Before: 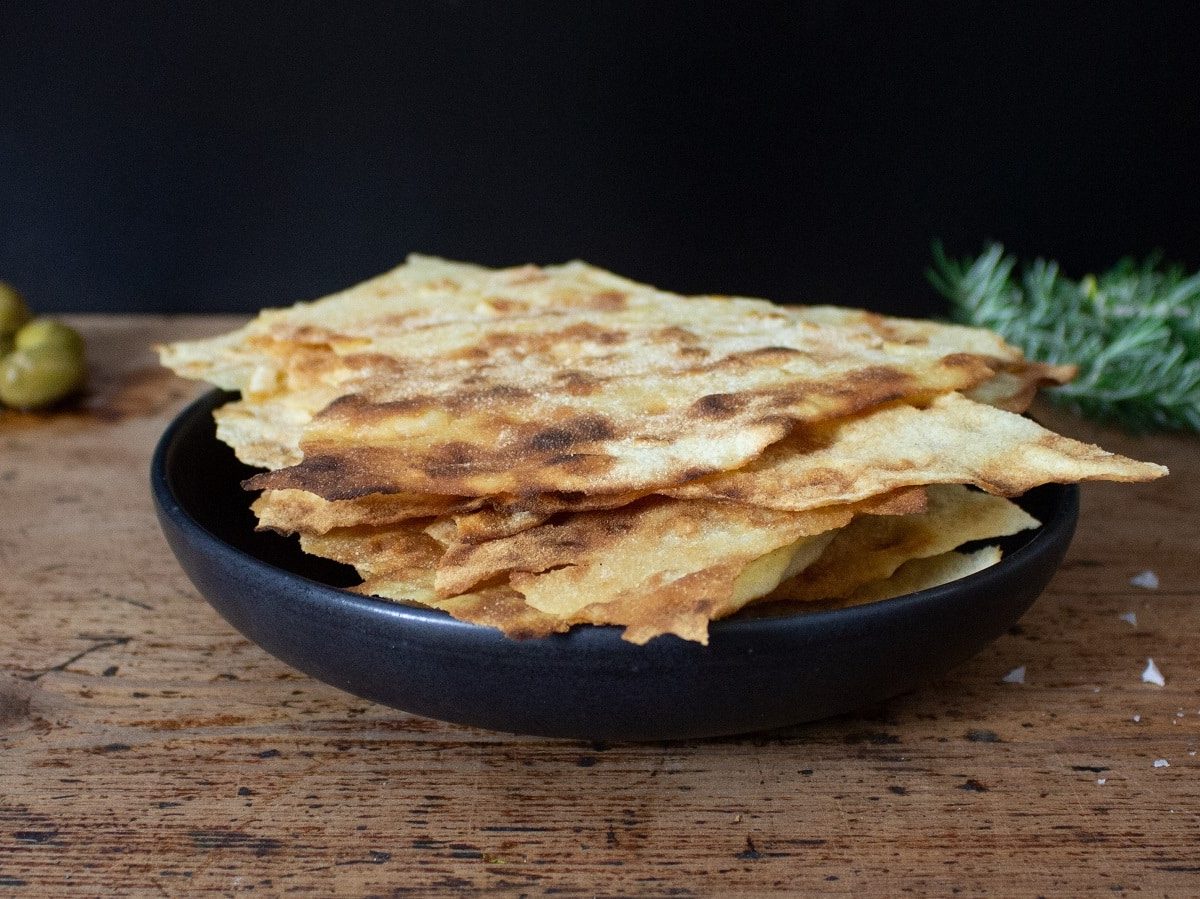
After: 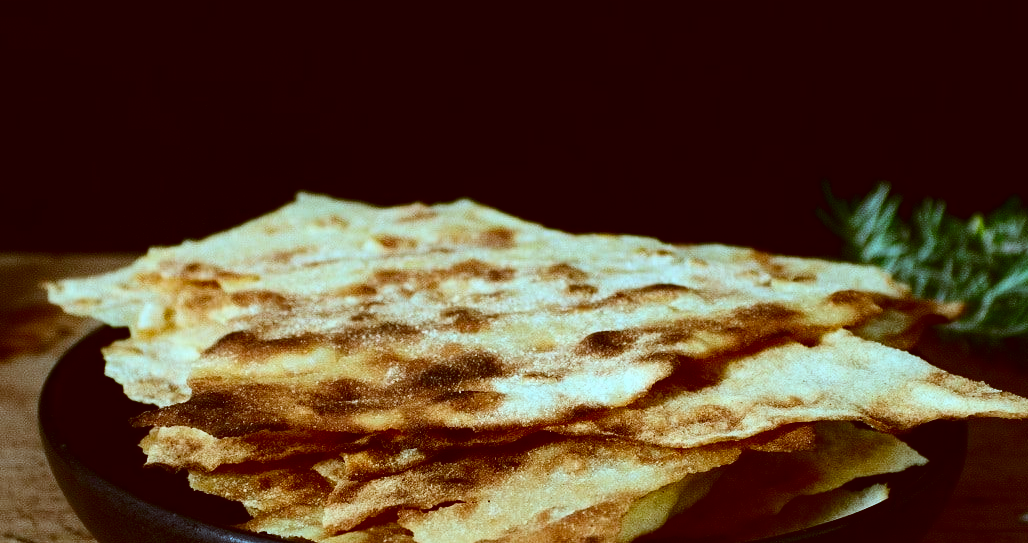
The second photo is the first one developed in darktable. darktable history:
contrast brightness saturation: contrast 0.24, brightness -0.24, saturation 0.14
crop and rotate: left 9.345%, top 7.22%, right 4.982%, bottom 32.331%
color correction: highlights a* -14.62, highlights b* -16.22, shadows a* 10.12, shadows b* 29.4
